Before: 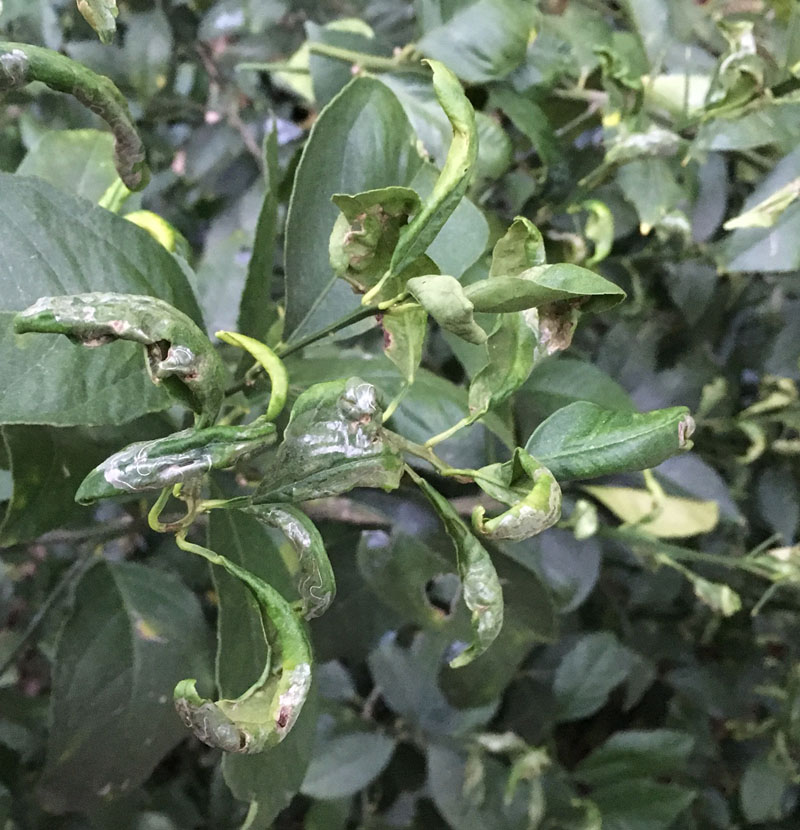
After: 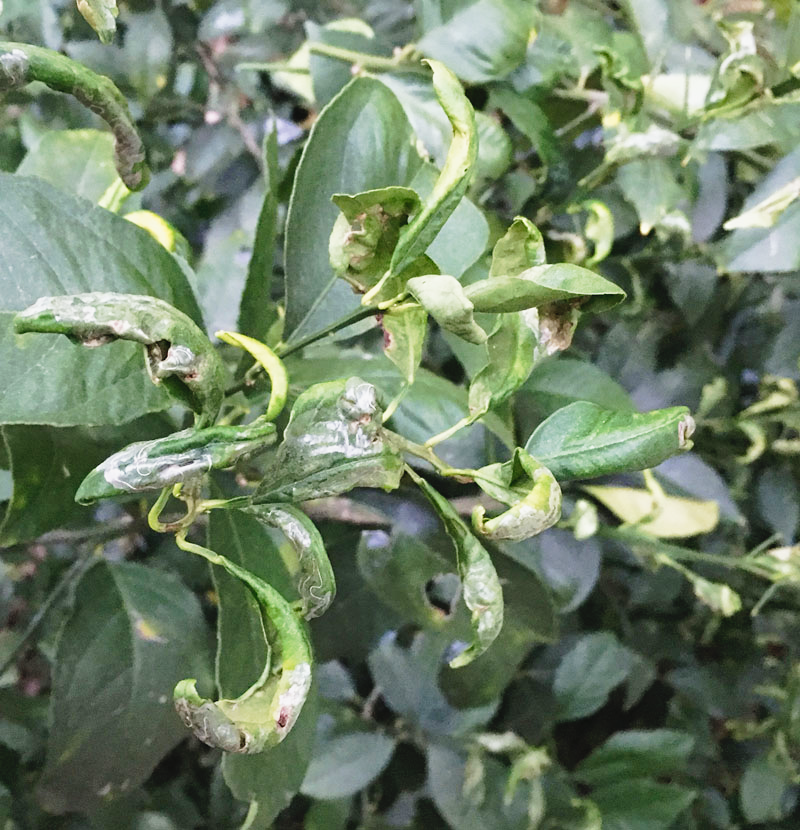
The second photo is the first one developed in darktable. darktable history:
sharpen: radius 5.357, amount 0.313, threshold 26.838
shadows and highlights: on, module defaults
tone curve: curves: ch0 [(0, 0.023) (0.087, 0.065) (0.184, 0.168) (0.45, 0.54) (0.57, 0.683) (0.706, 0.841) (0.877, 0.948) (1, 0.984)]; ch1 [(0, 0) (0.388, 0.369) (0.447, 0.447) (0.505, 0.5) (0.534, 0.528) (0.57, 0.571) (0.592, 0.602) (0.644, 0.663) (1, 1)]; ch2 [(0, 0) (0.314, 0.223) (0.427, 0.405) (0.492, 0.496) (0.524, 0.547) (0.534, 0.57) (0.583, 0.605) (0.673, 0.667) (1, 1)], preserve colors none
